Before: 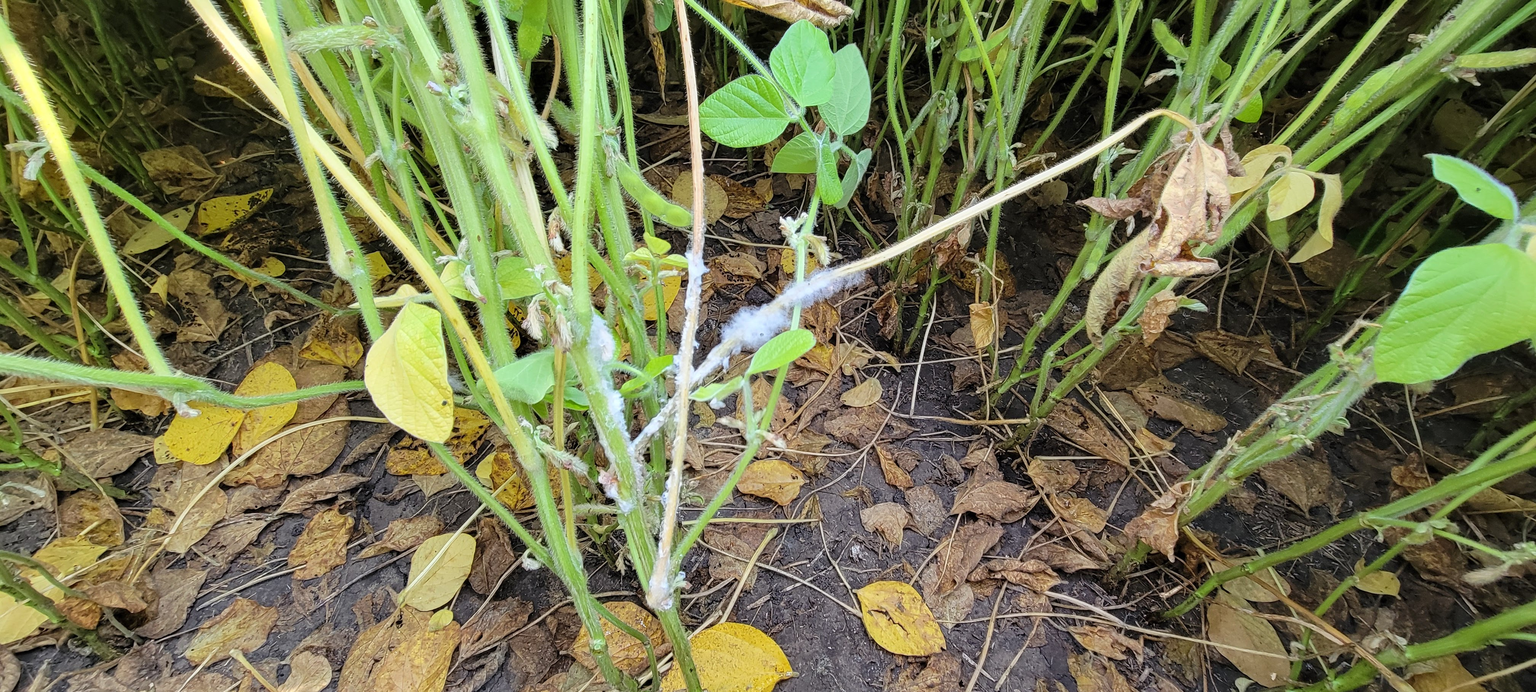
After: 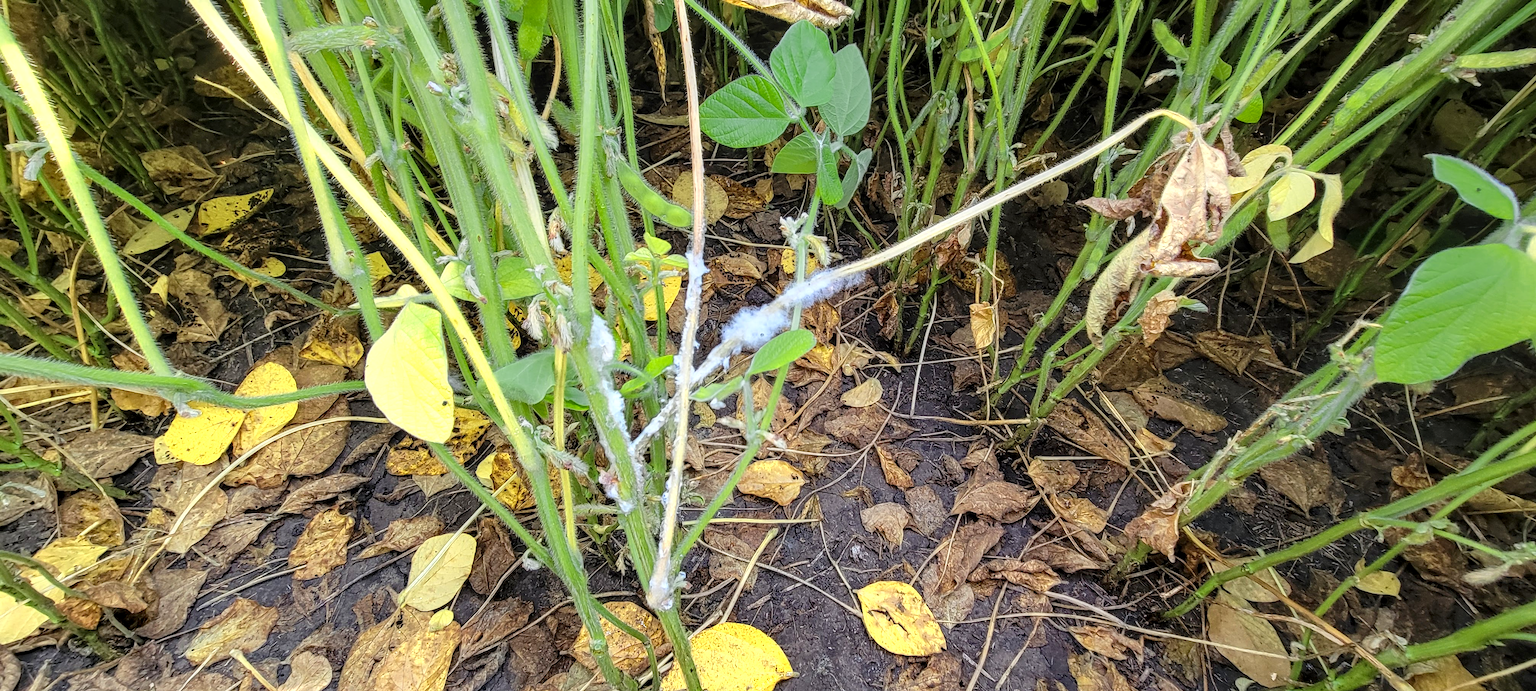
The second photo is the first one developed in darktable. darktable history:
color zones: curves: ch0 [(0.004, 0.305) (0.261, 0.623) (0.389, 0.399) (0.708, 0.571) (0.947, 0.34)]; ch1 [(0.025, 0.645) (0.229, 0.584) (0.326, 0.551) (0.484, 0.262) (0.757, 0.643)]
local contrast: on, module defaults
